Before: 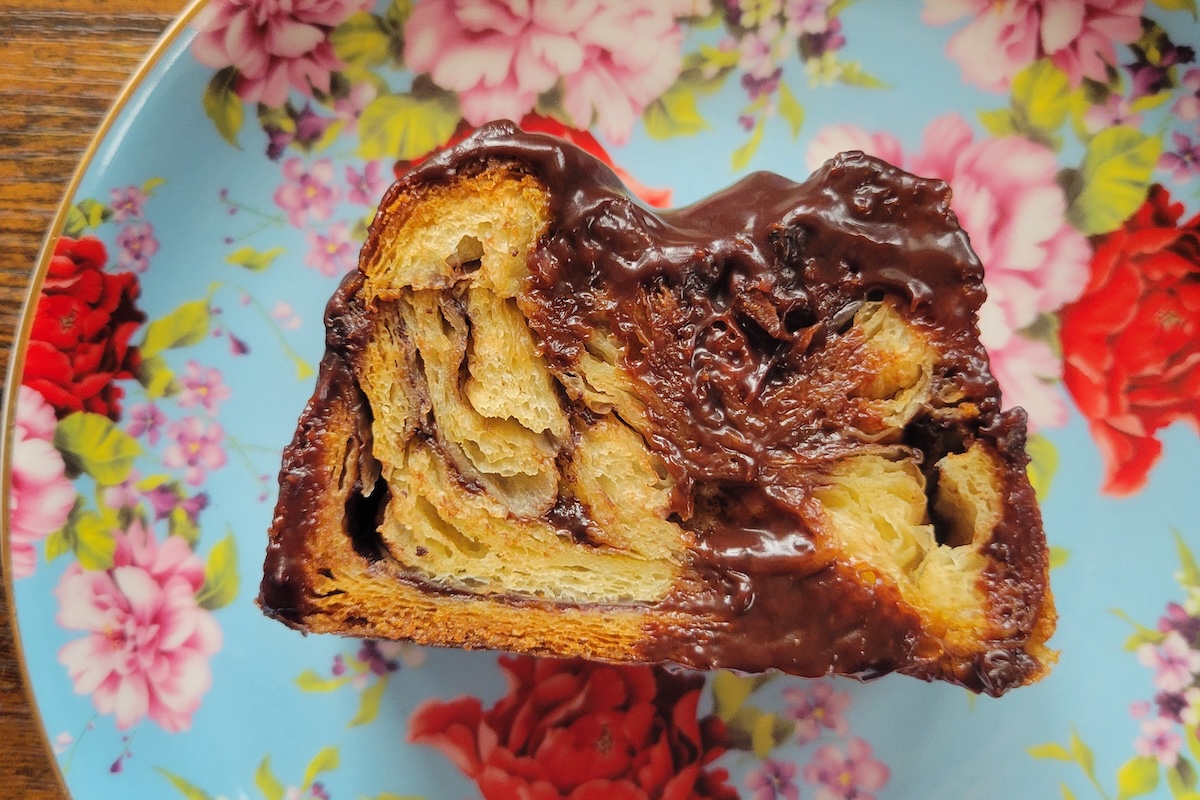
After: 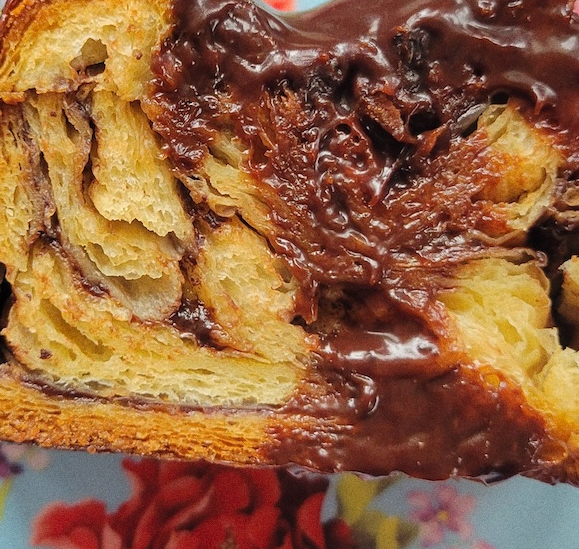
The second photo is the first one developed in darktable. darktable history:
grain: coarseness 7.08 ISO, strength 21.67%, mid-tones bias 59.58%
crop: left 31.379%, top 24.658%, right 20.326%, bottom 6.628%
